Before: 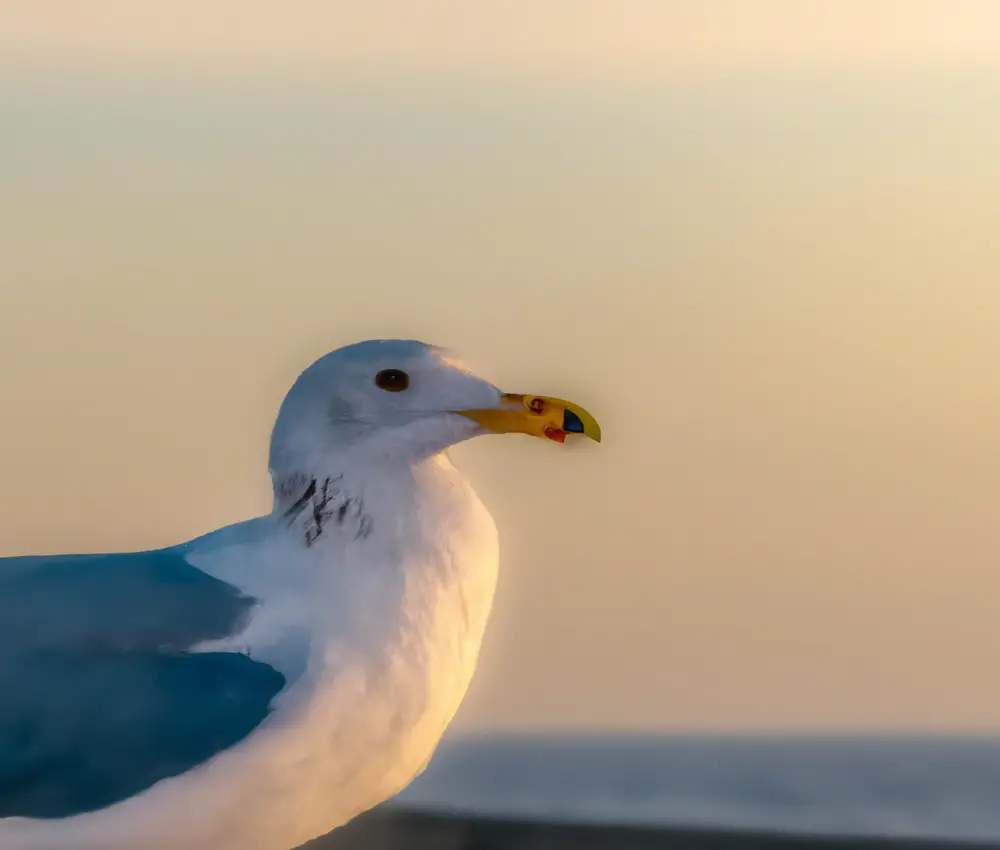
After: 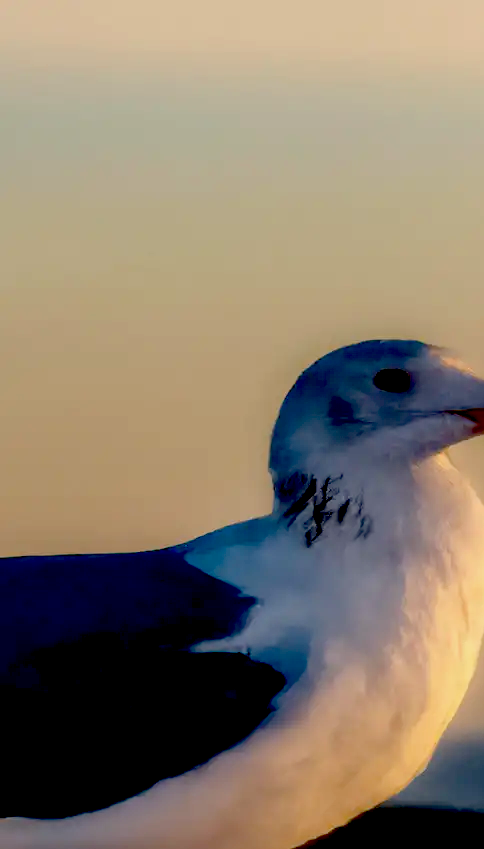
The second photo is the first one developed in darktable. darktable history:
crop and rotate: left 0.018%, top 0%, right 51.523%
exposure: black level correction 0.1, exposure -0.096 EV, compensate highlight preservation false
